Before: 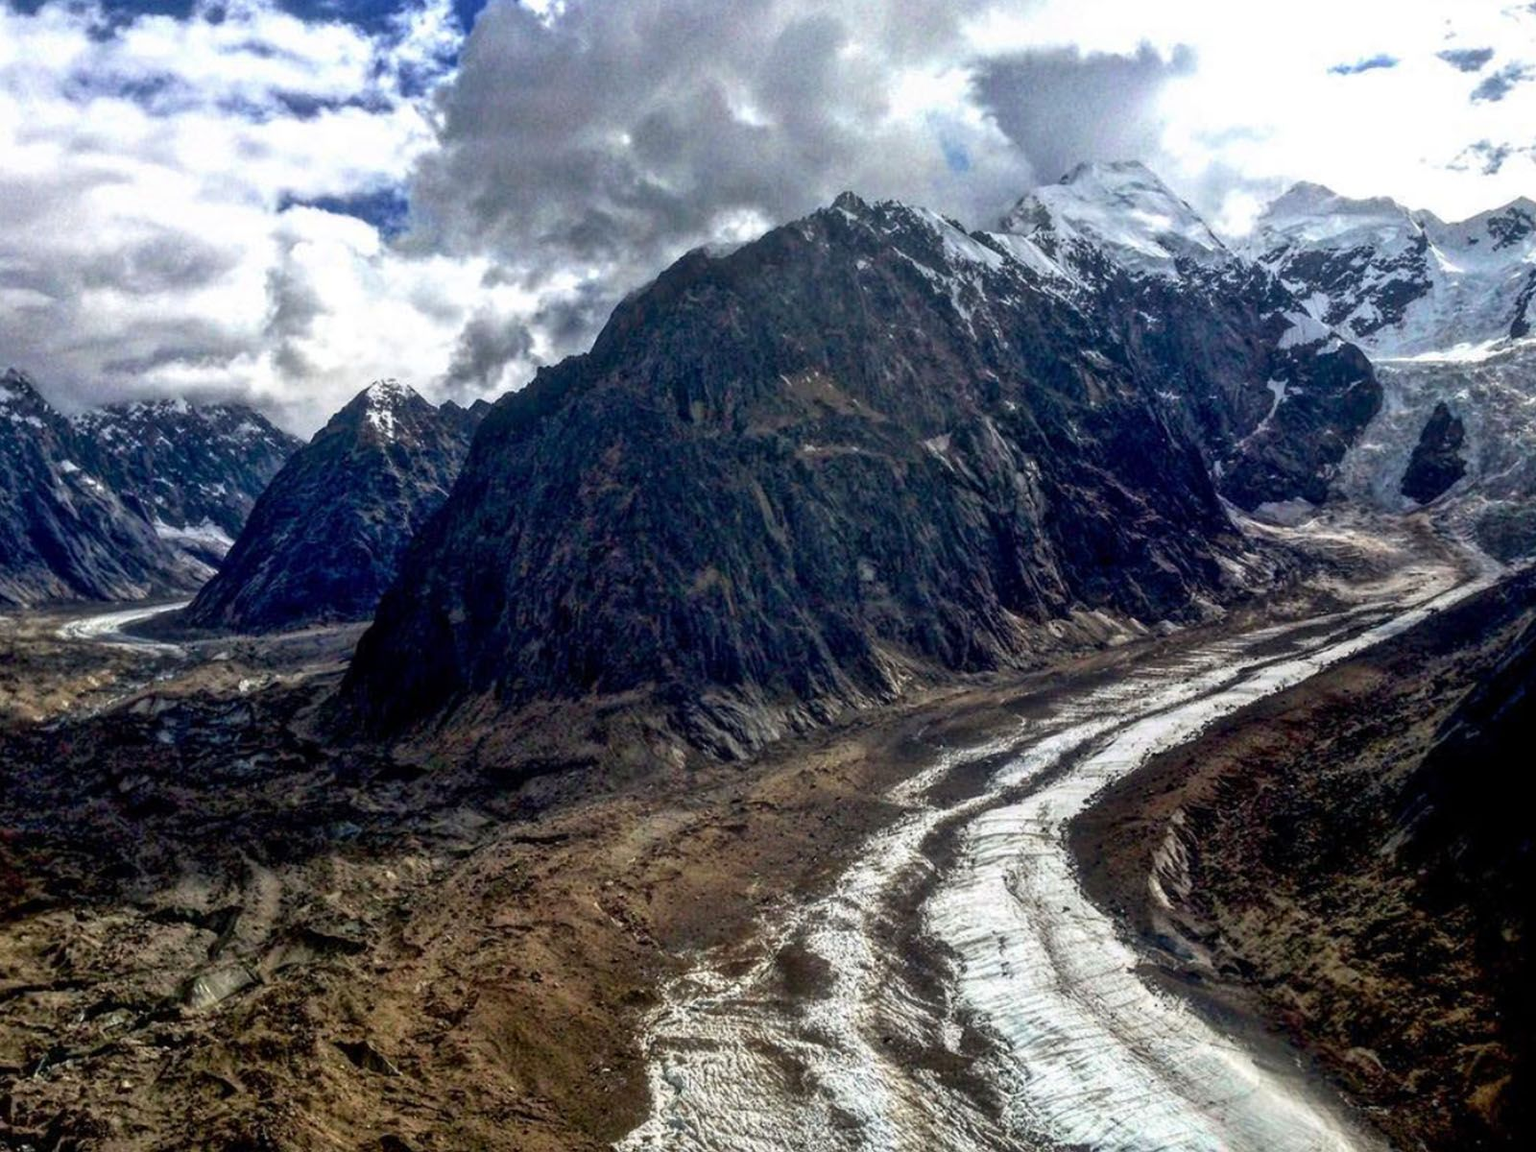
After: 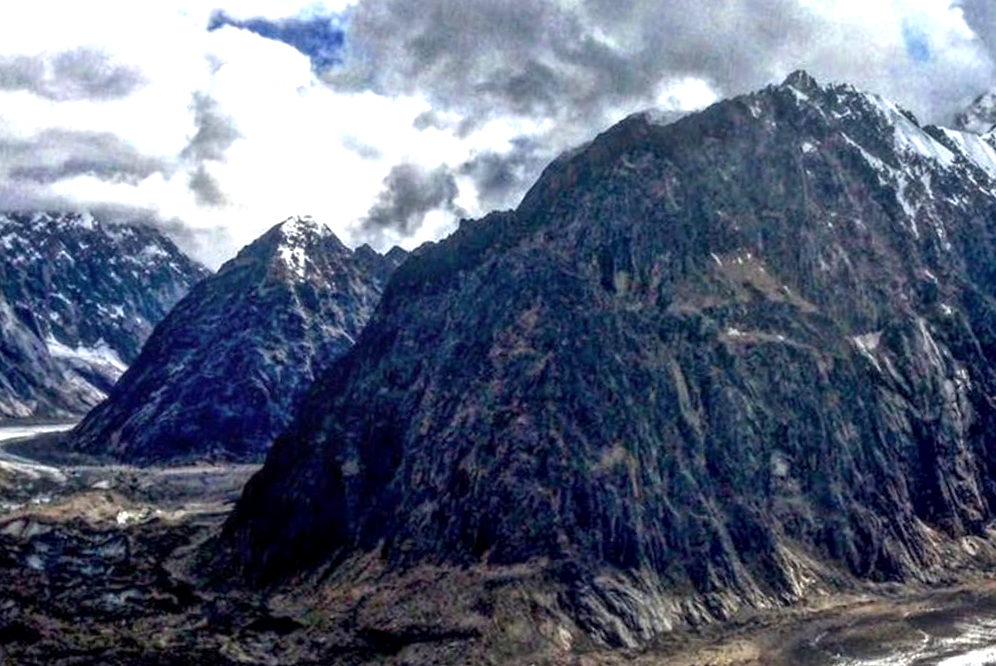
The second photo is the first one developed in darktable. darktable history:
exposure: exposure 0.667 EV, compensate highlight preservation false
crop and rotate: angle -5.9°, left 2.123%, top 6.627%, right 27.38%, bottom 30.545%
local contrast: on, module defaults
